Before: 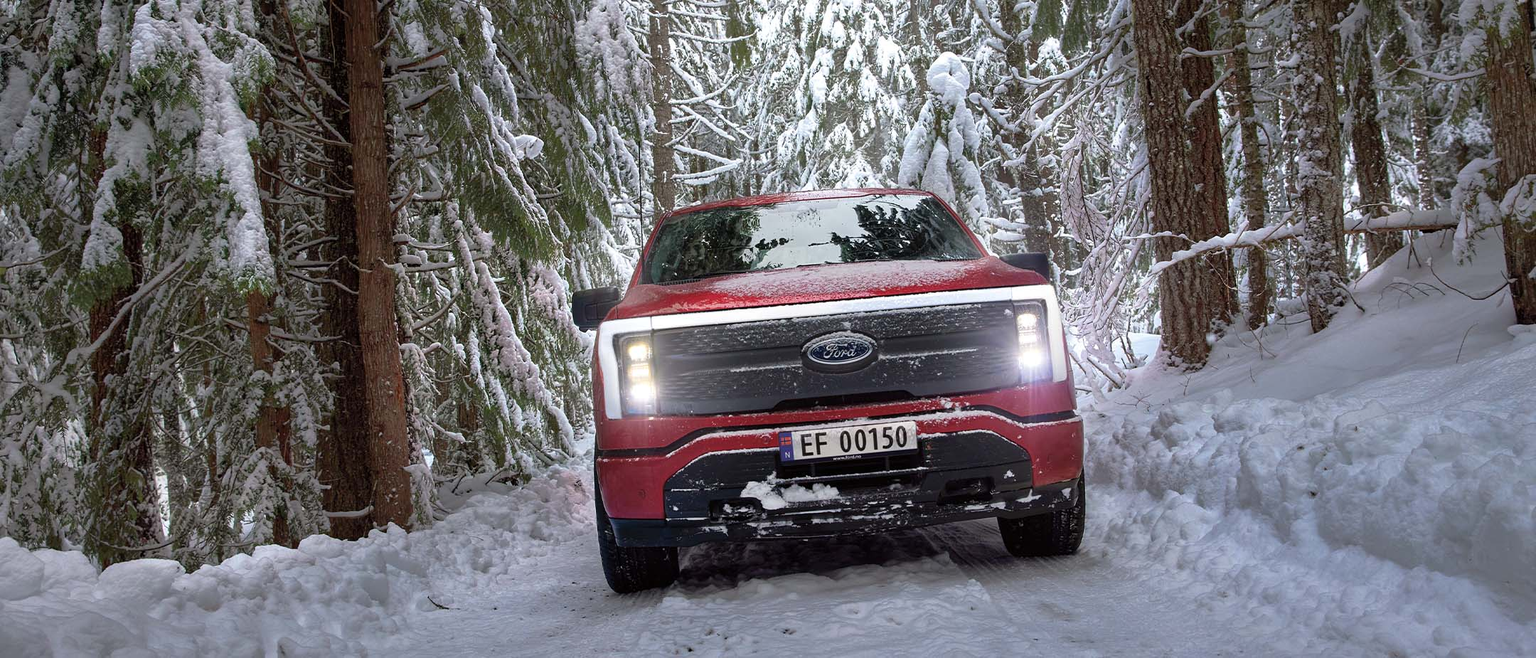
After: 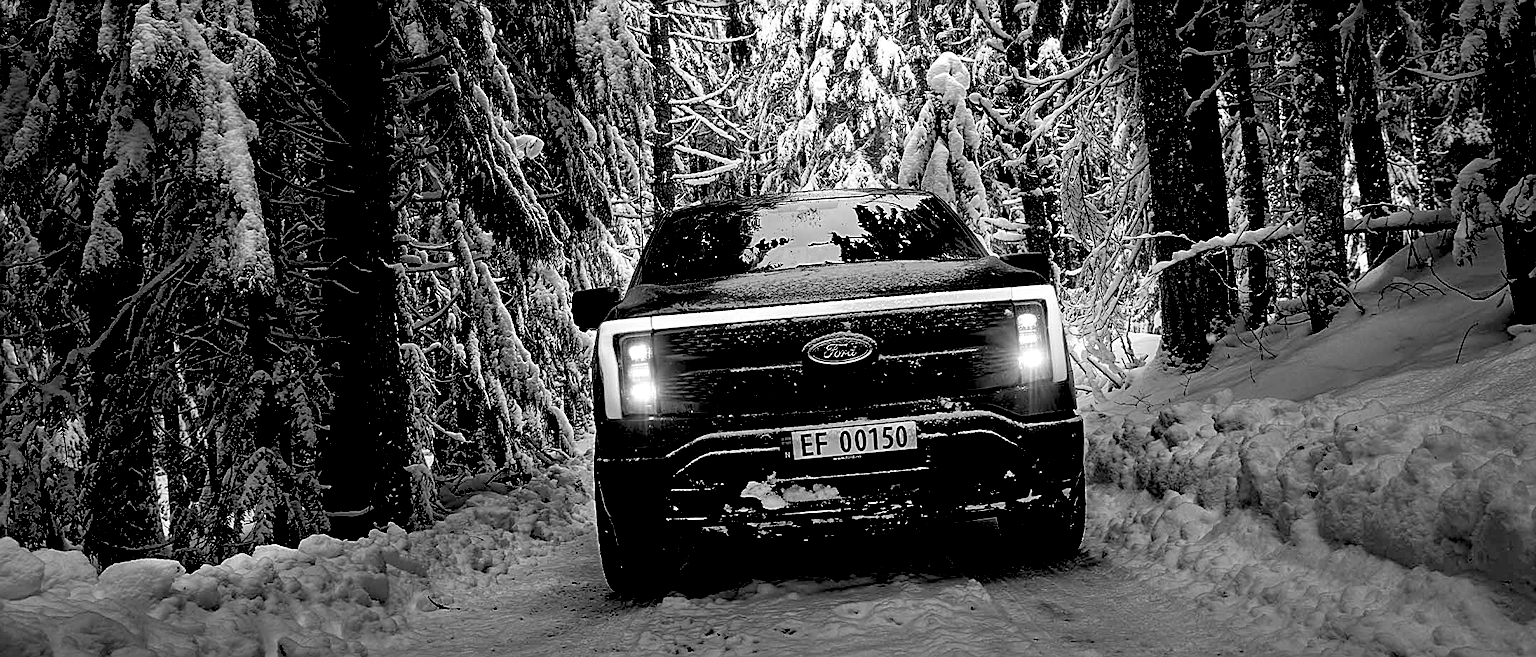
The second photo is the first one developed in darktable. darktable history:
sharpen: on, module defaults
exposure: black level correction 0.1, exposure -0.092 EV, compensate highlight preservation false
monochrome: on, module defaults
haze removal: compatibility mode true, adaptive false
